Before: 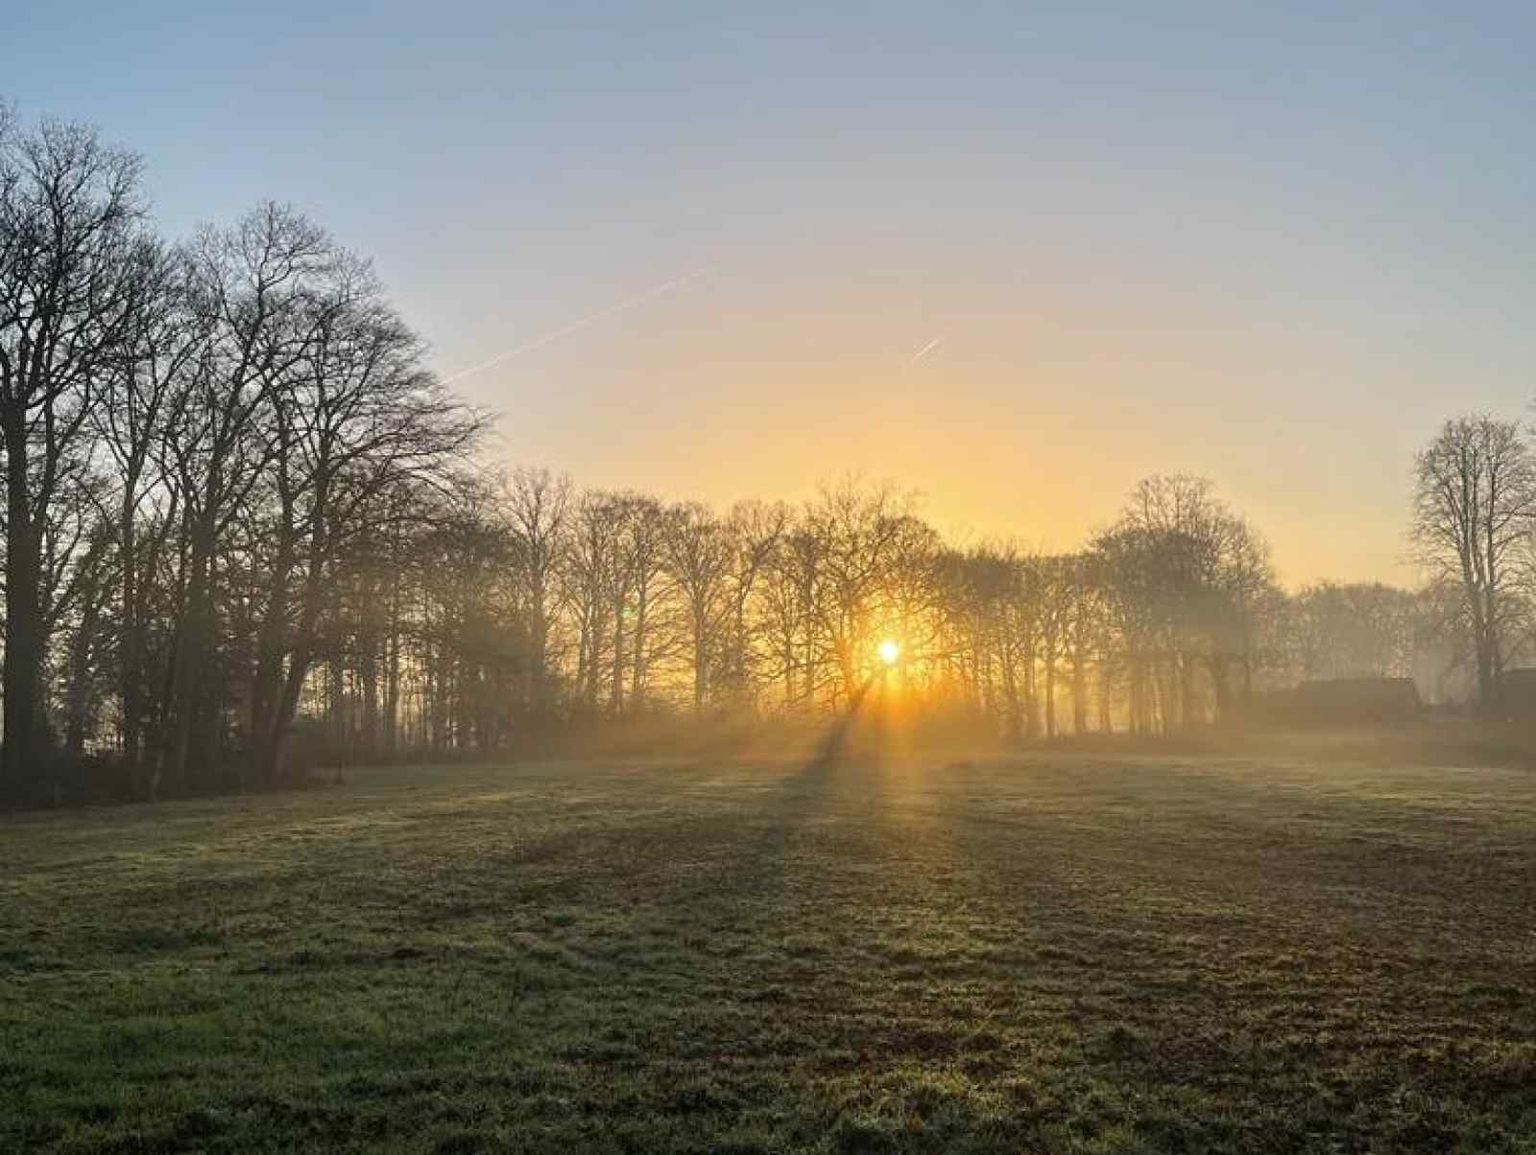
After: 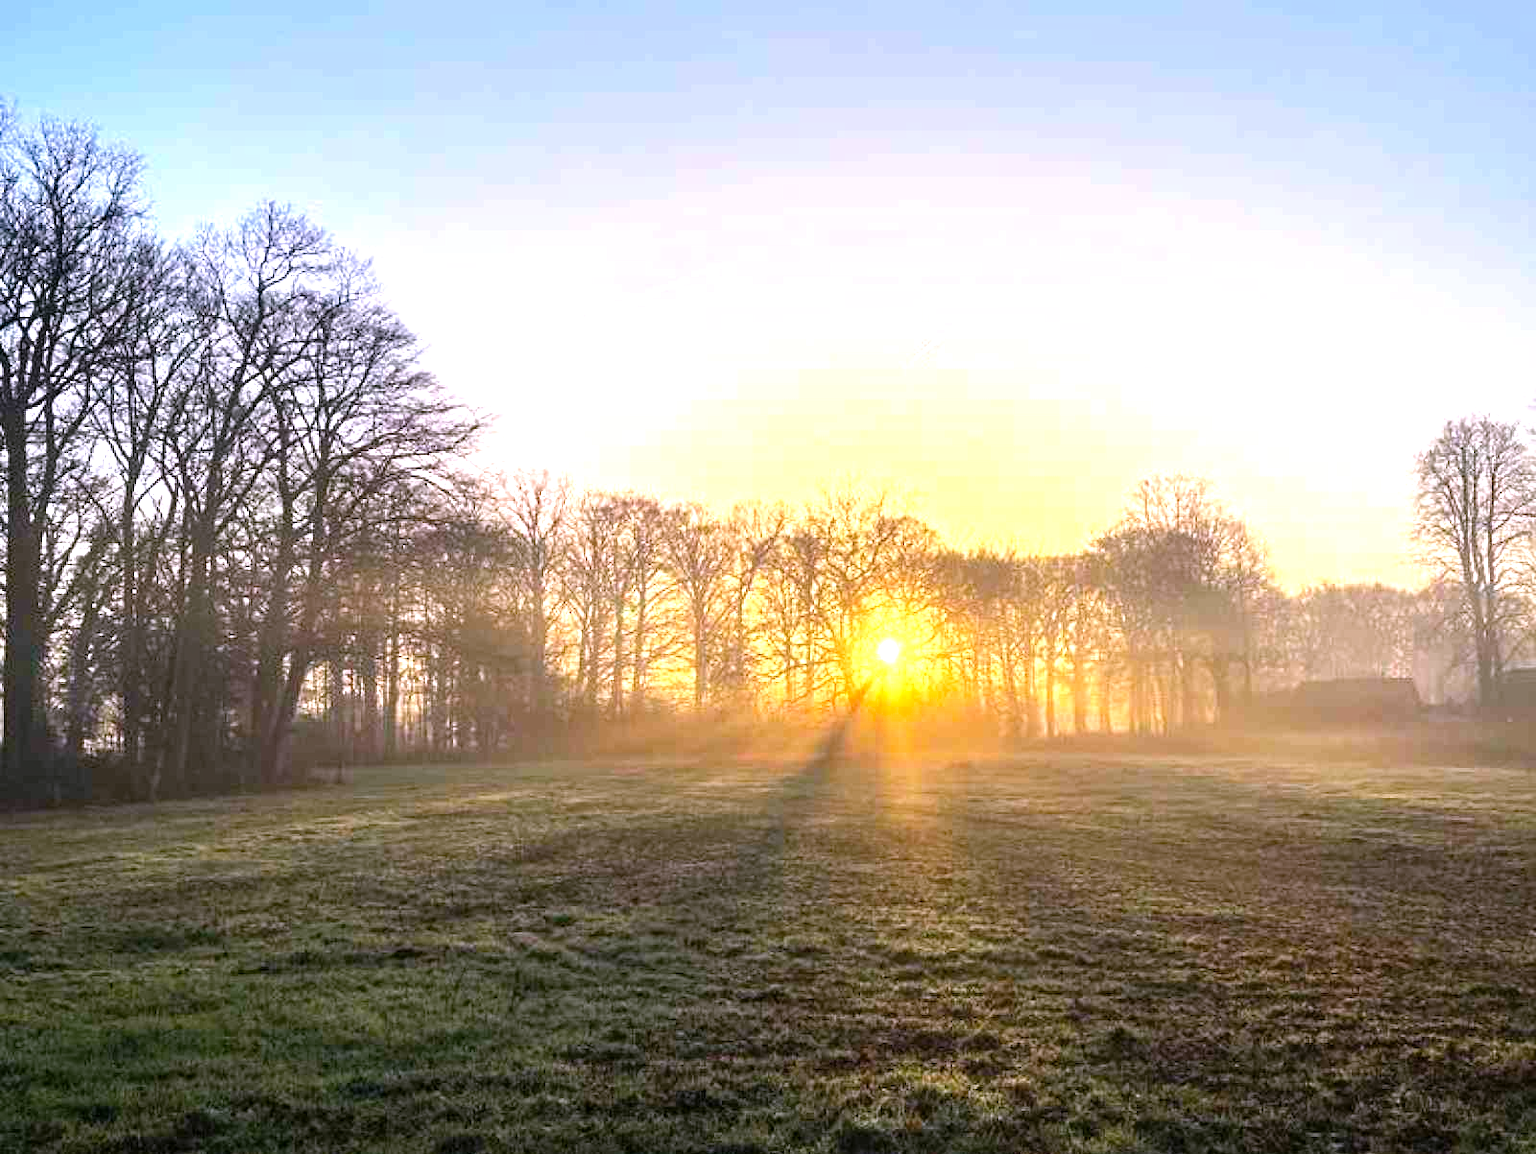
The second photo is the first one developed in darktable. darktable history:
white balance: red 1.042, blue 1.17
levels: levels [0, 0.374, 0.749]
haze removal: strength 0.29, distance 0.25, compatibility mode true, adaptive false
